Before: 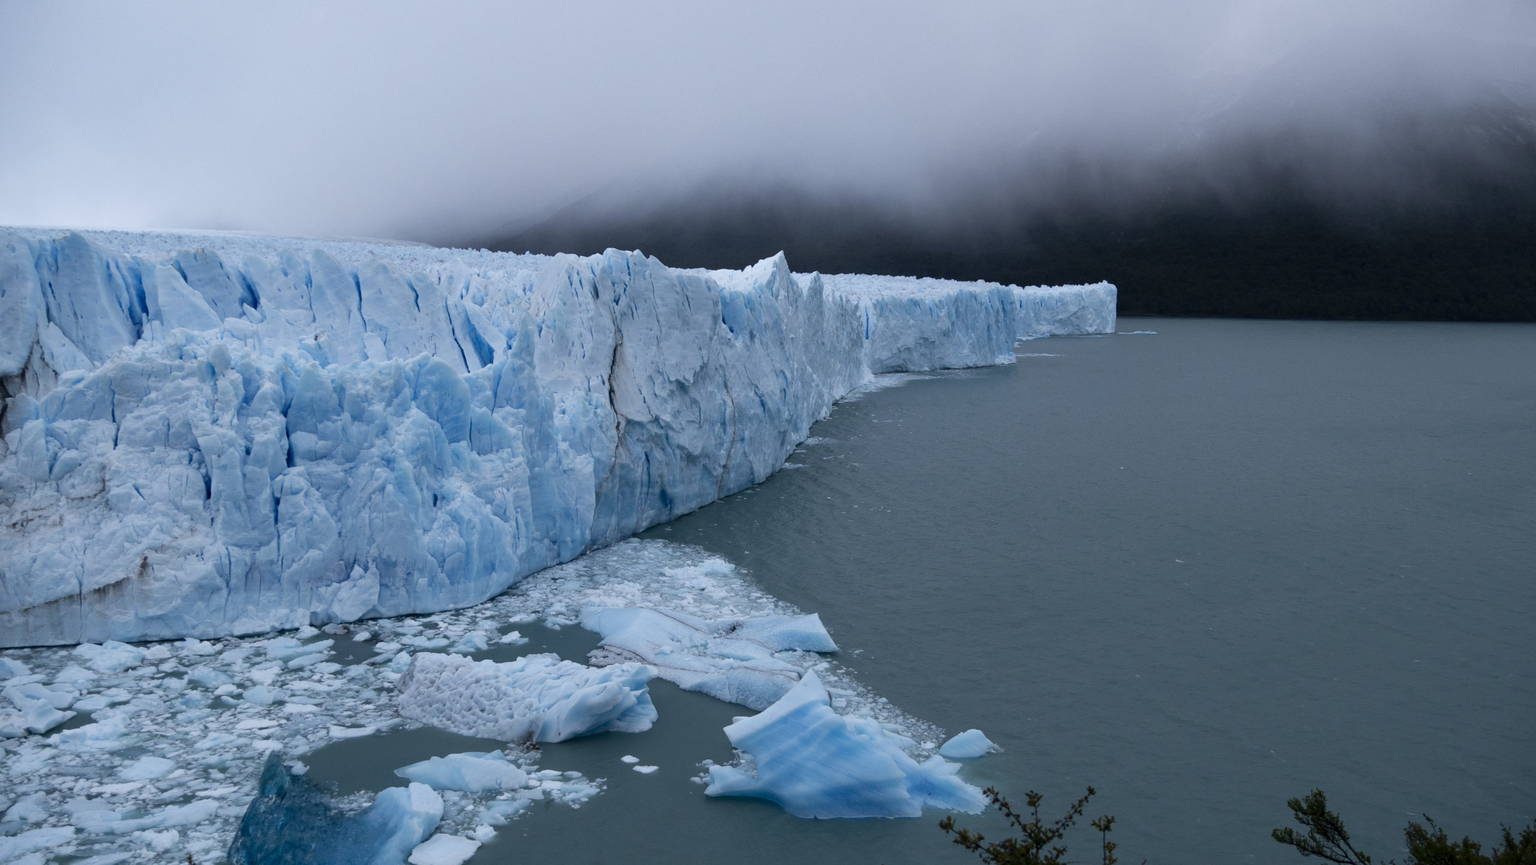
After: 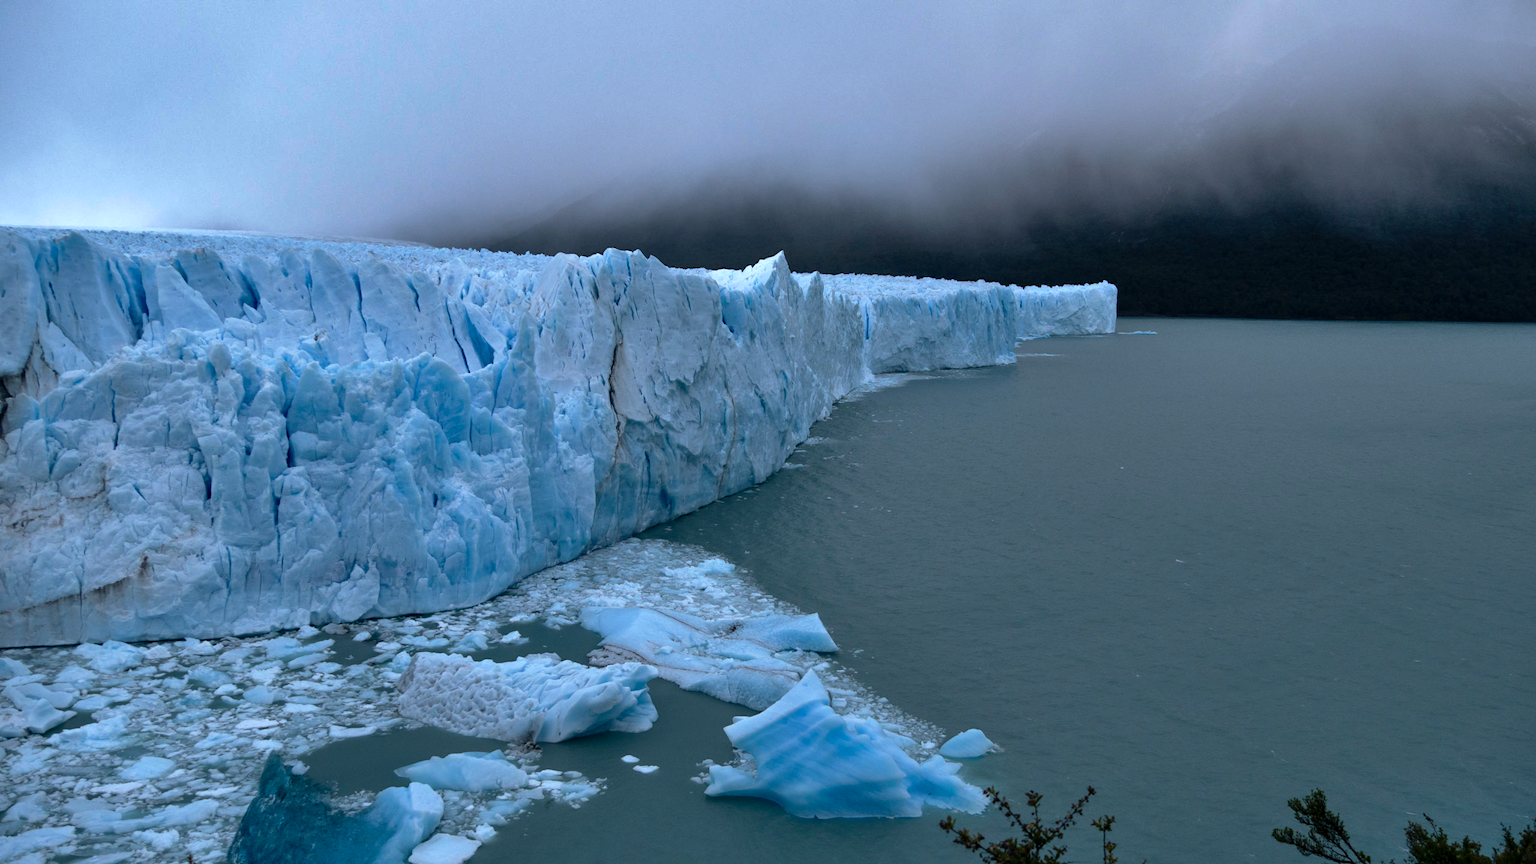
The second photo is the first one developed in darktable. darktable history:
white balance: emerald 1
base curve: curves: ch0 [(0, 0) (0.595, 0.418) (1, 1)], preserve colors none
exposure: exposure 0.4 EV, compensate highlight preservation false
shadows and highlights: low approximation 0.01, soften with gaussian
